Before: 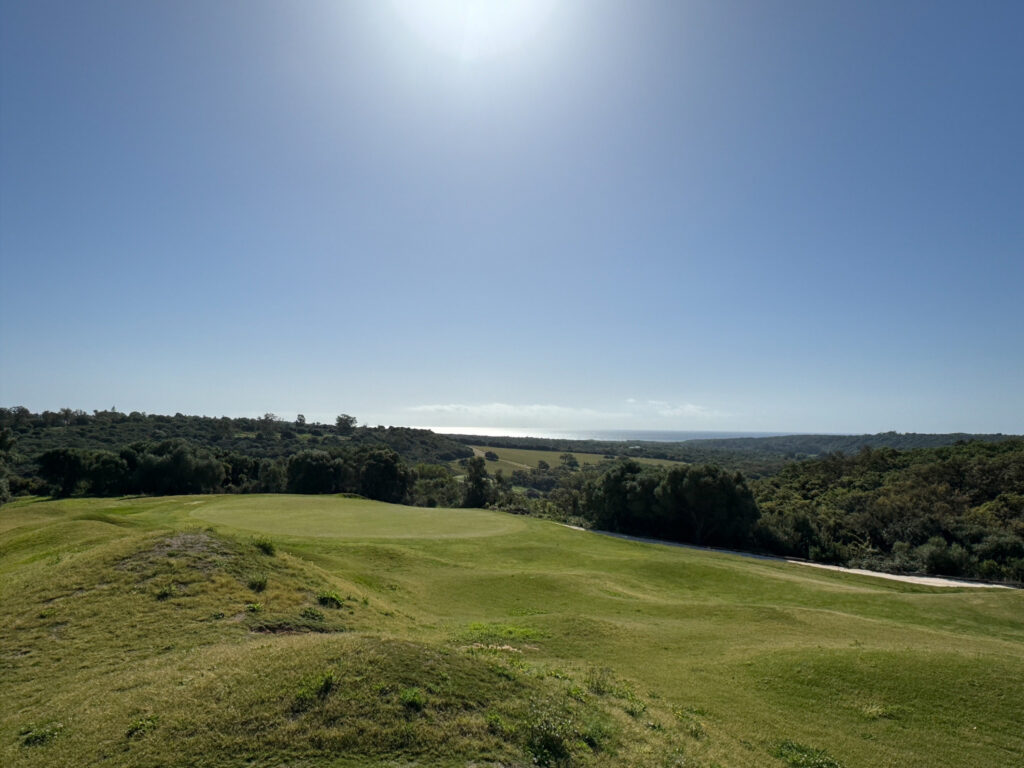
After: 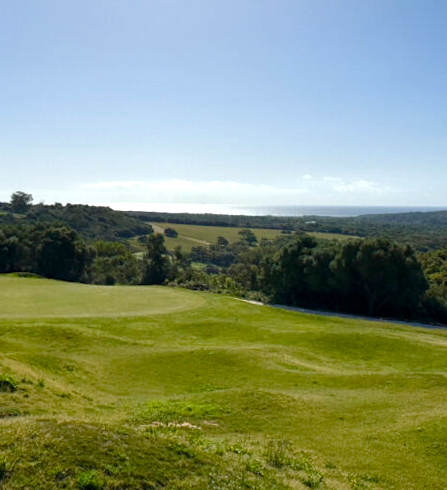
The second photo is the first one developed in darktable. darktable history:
crop: left 35.432%, top 26.233%, right 20.145%, bottom 3.432%
rotate and perspective: rotation -0.013°, lens shift (vertical) -0.027, lens shift (horizontal) 0.178, crop left 0.016, crop right 0.989, crop top 0.082, crop bottom 0.918
color balance rgb: perceptual saturation grading › global saturation 25%, perceptual saturation grading › highlights -50%, perceptual saturation grading › shadows 30%, perceptual brilliance grading › global brilliance 12%, global vibrance 20%
